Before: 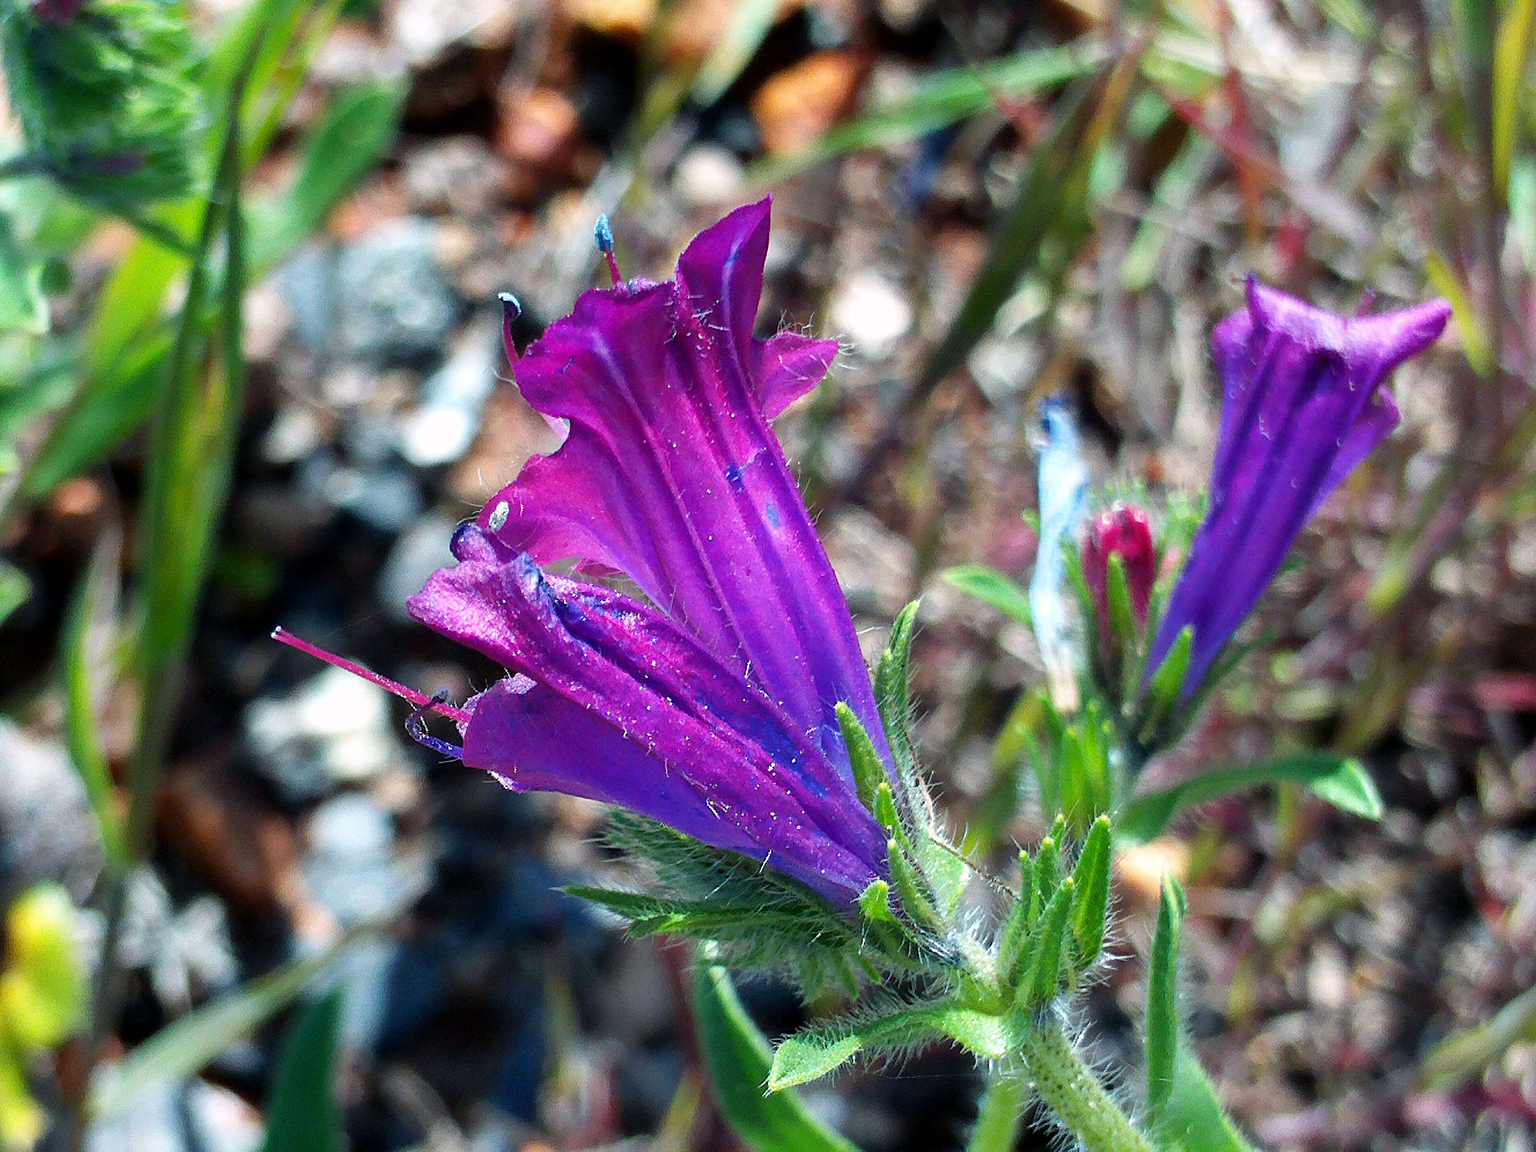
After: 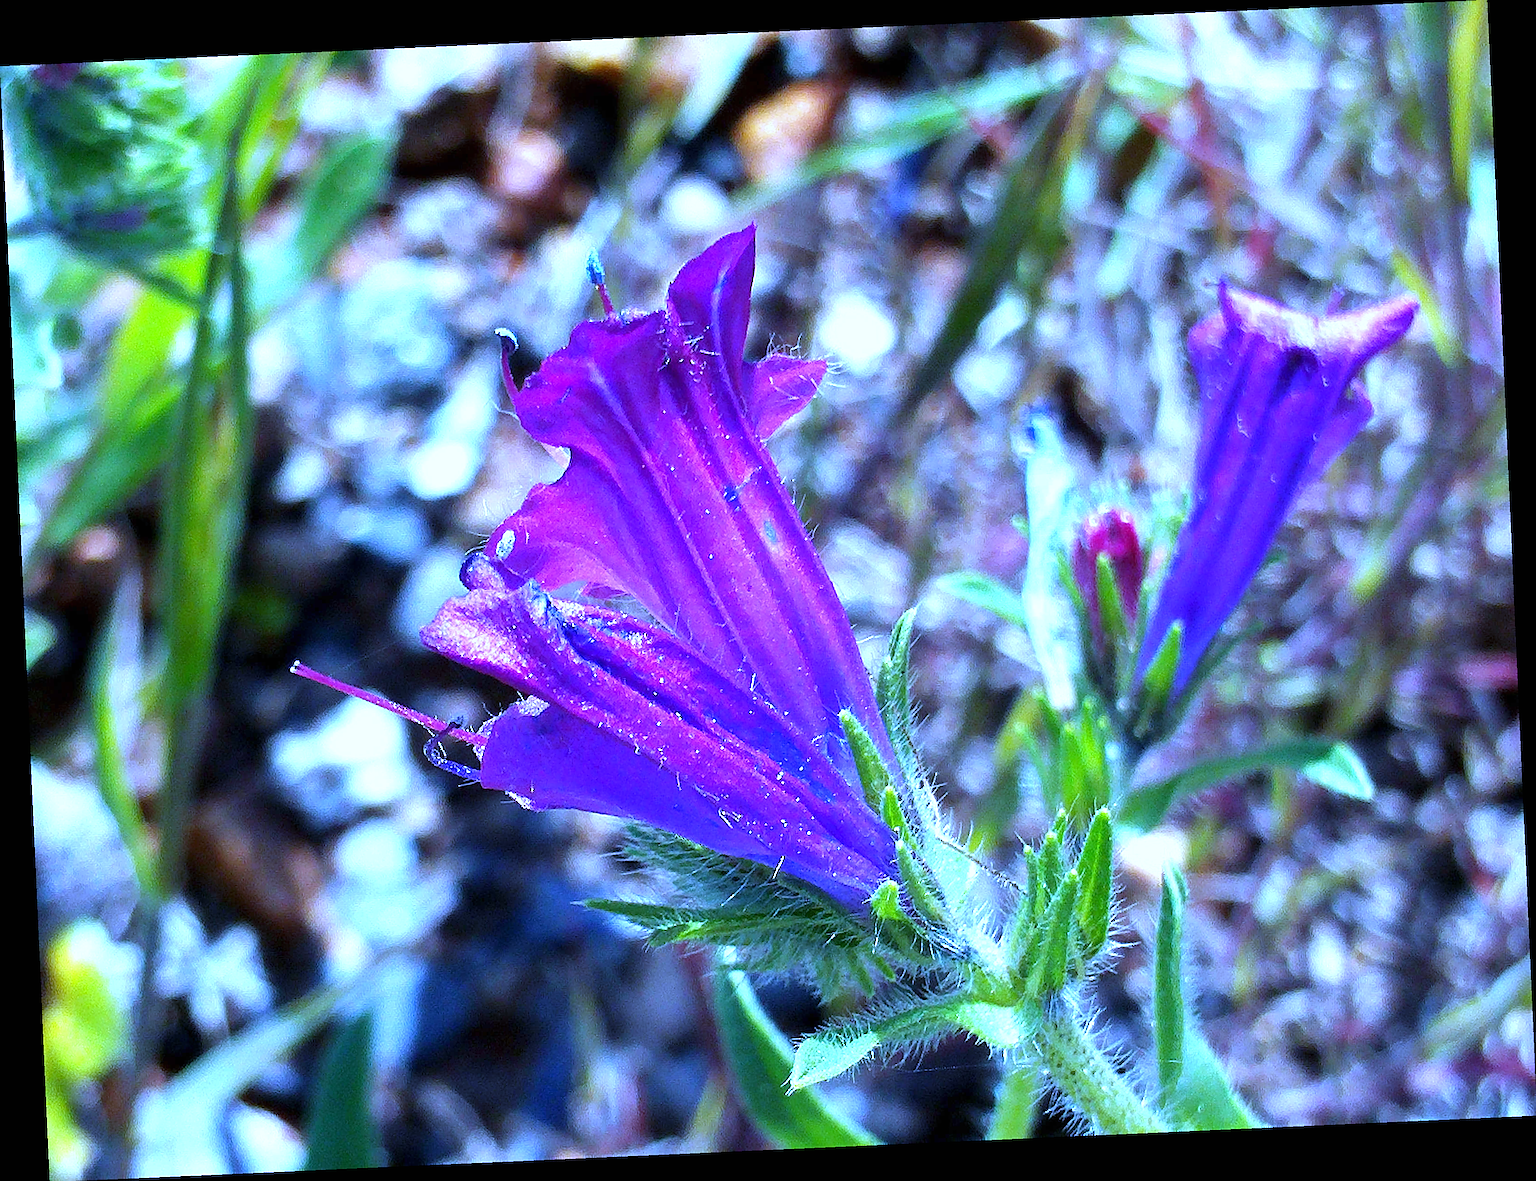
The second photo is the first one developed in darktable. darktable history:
sharpen: on, module defaults
rotate and perspective: rotation -2.56°, automatic cropping off
white balance: red 0.766, blue 1.537
exposure: black level correction 0, exposure 0.7 EV, compensate exposure bias true, compensate highlight preservation false
